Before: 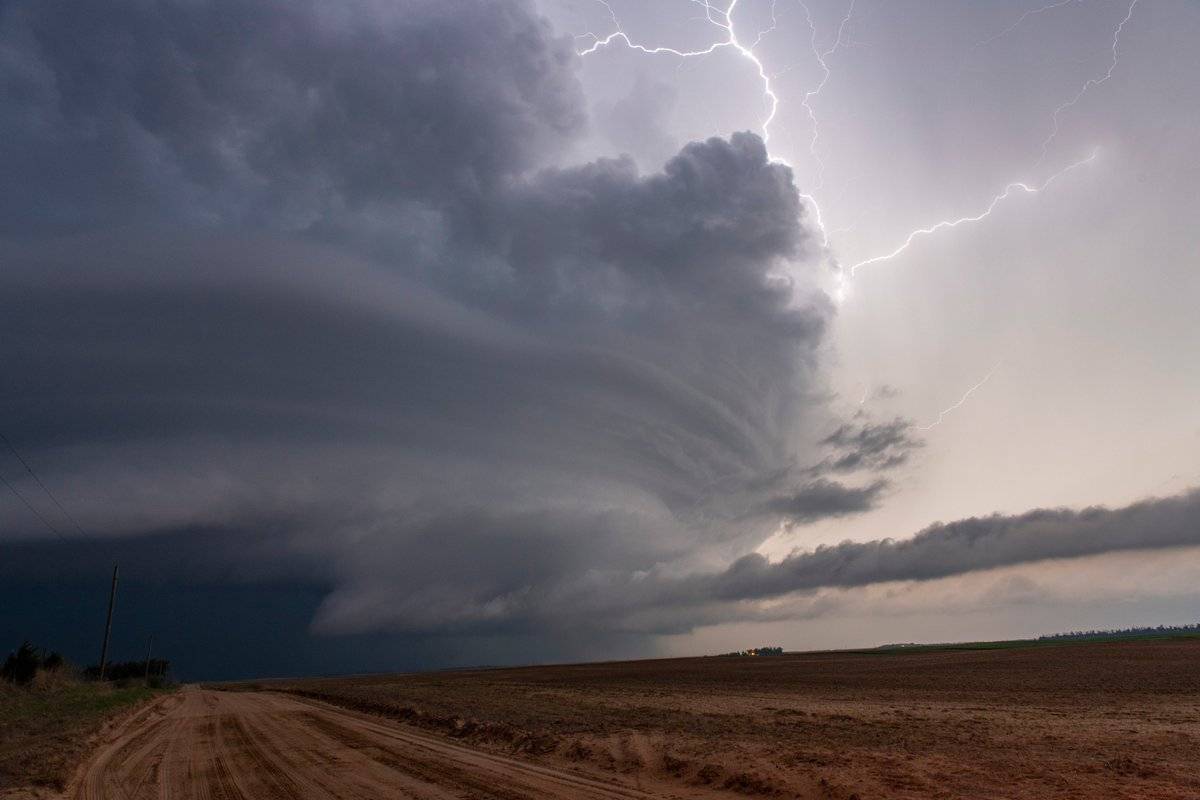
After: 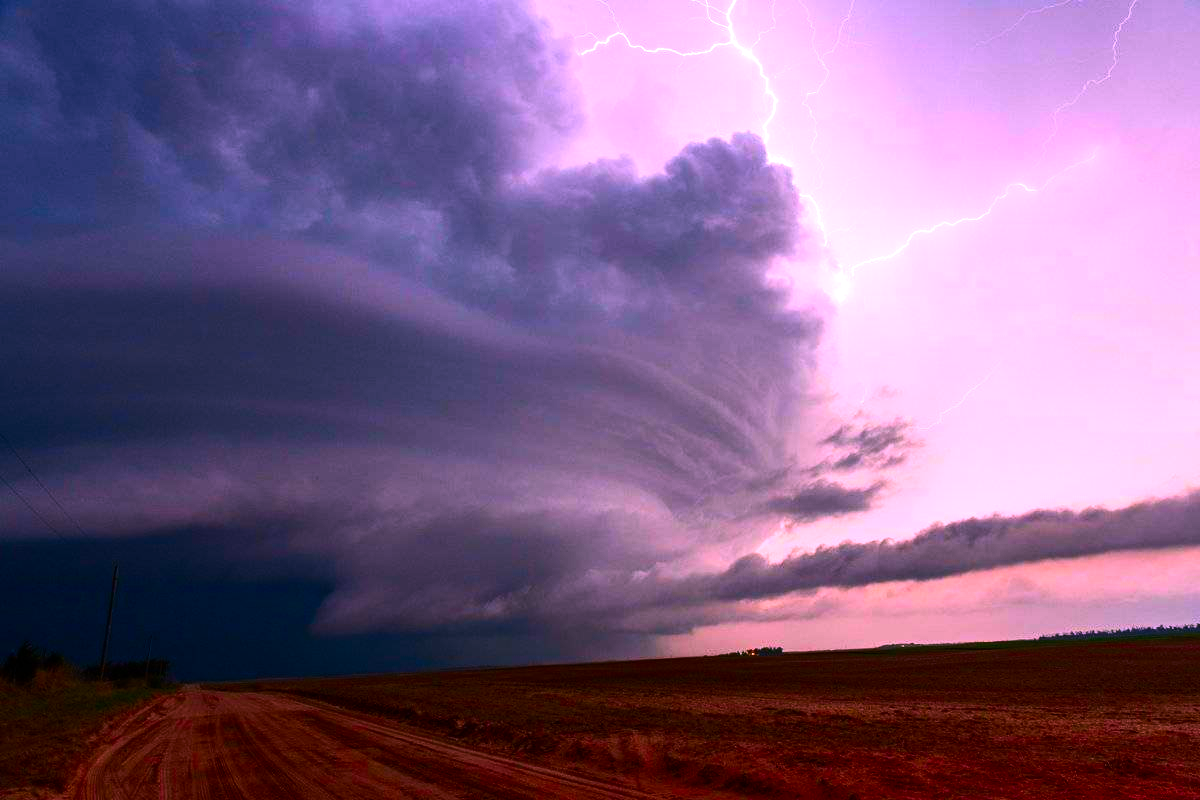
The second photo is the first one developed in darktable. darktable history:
color correction: highlights a* 19.5, highlights b* -11.53, saturation 1.69
contrast brightness saturation: contrast 0.16, saturation 0.32
tone equalizer: -8 EV -0.75 EV, -7 EV -0.7 EV, -6 EV -0.6 EV, -5 EV -0.4 EV, -3 EV 0.4 EV, -2 EV 0.6 EV, -1 EV 0.7 EV, +0 EV 0.75 EV, edges refinement/feathering 500, mask exposure compensation -1.57 EV, preserve details no
